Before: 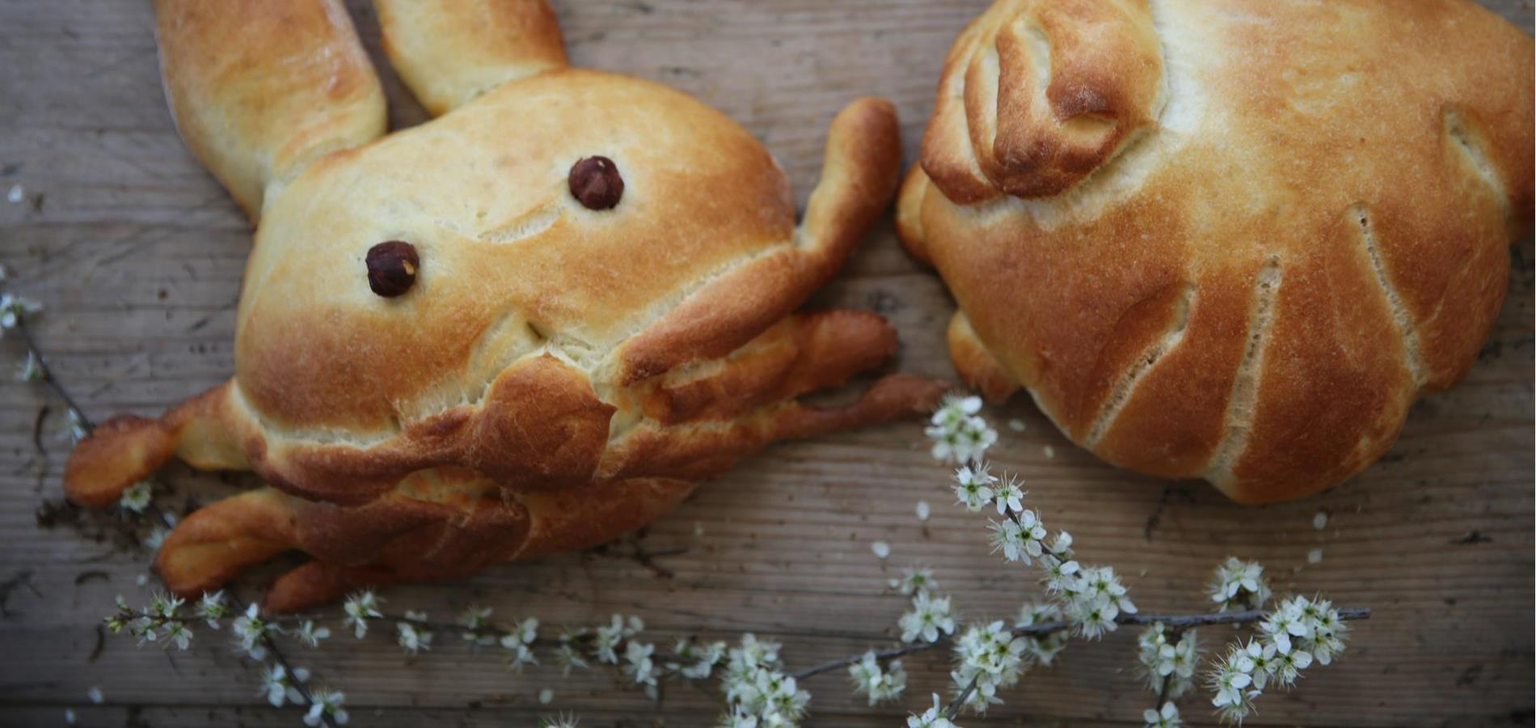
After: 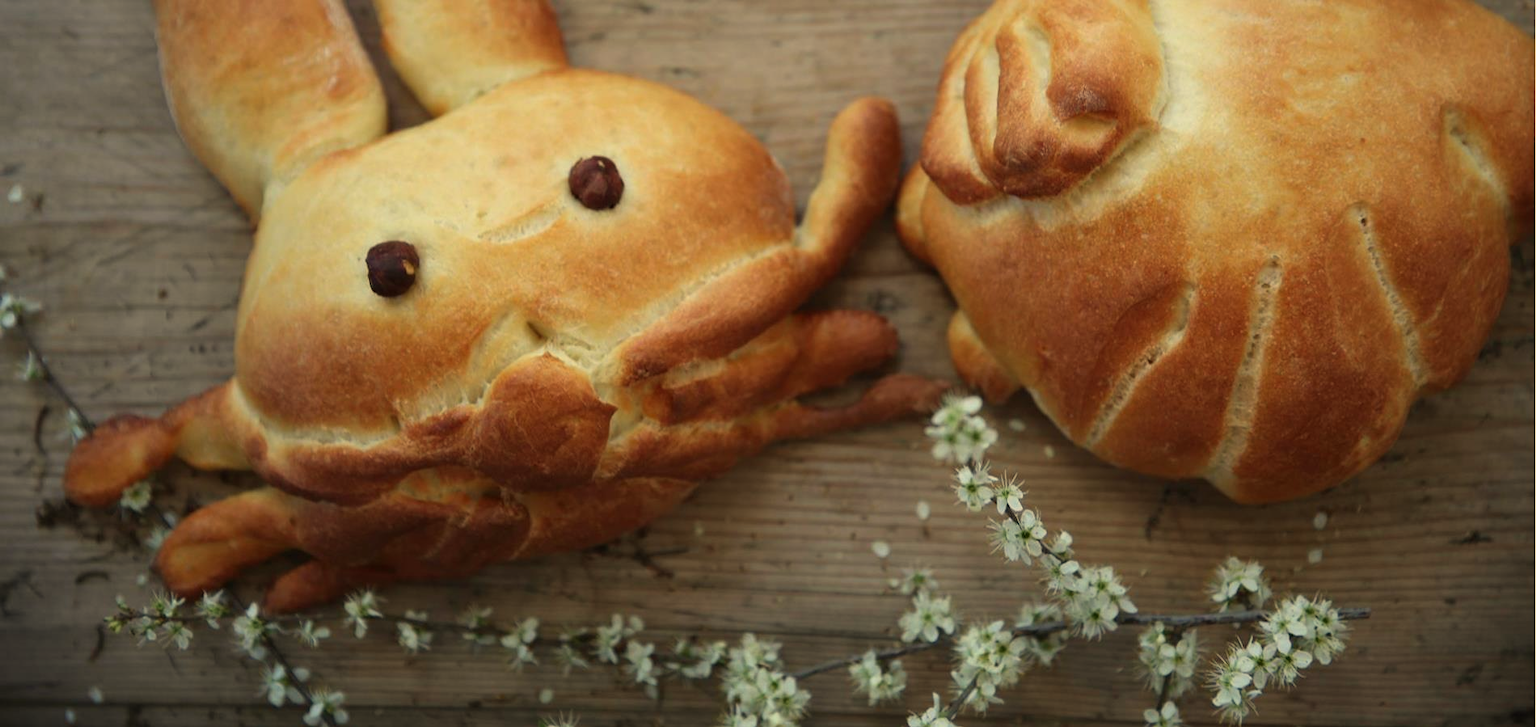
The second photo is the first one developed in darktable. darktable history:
rgb curve: mode RGB, independent channels
white balance: red 1.08, blue 0.791
